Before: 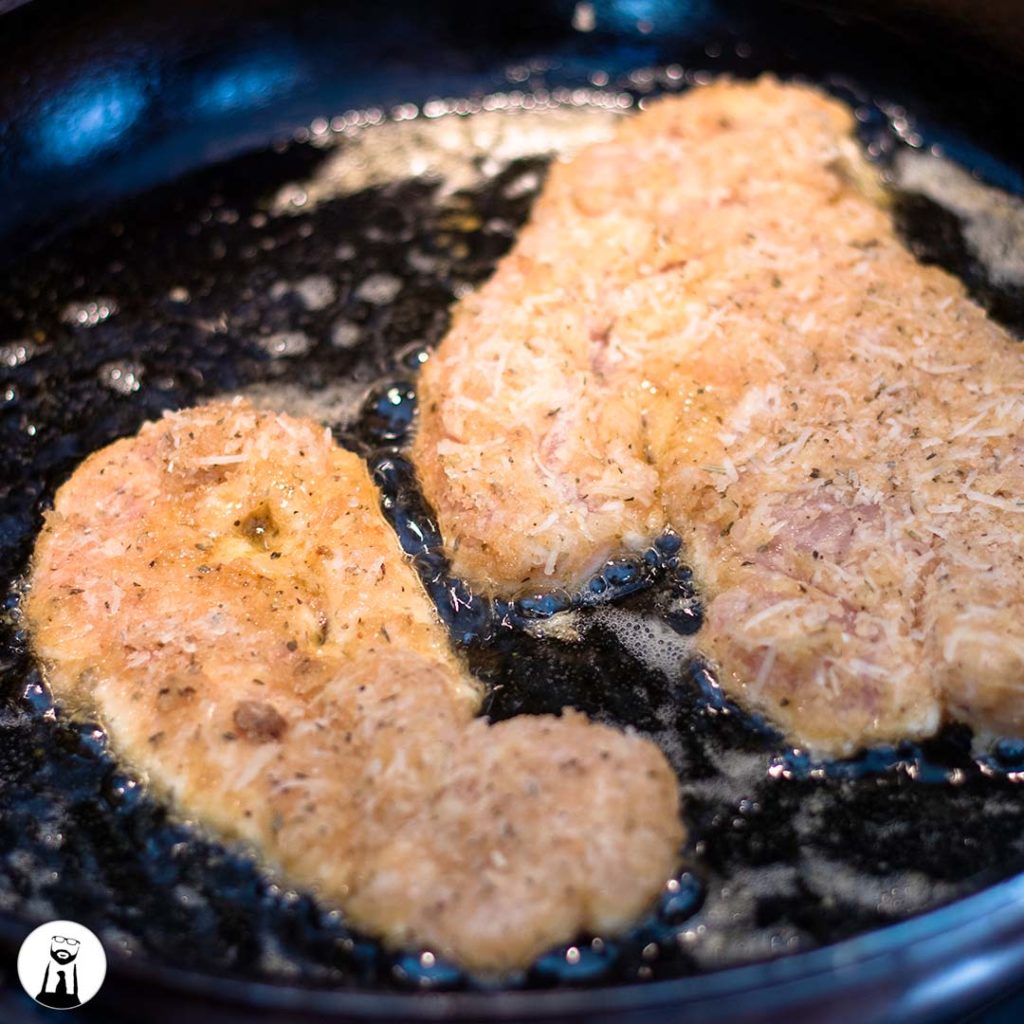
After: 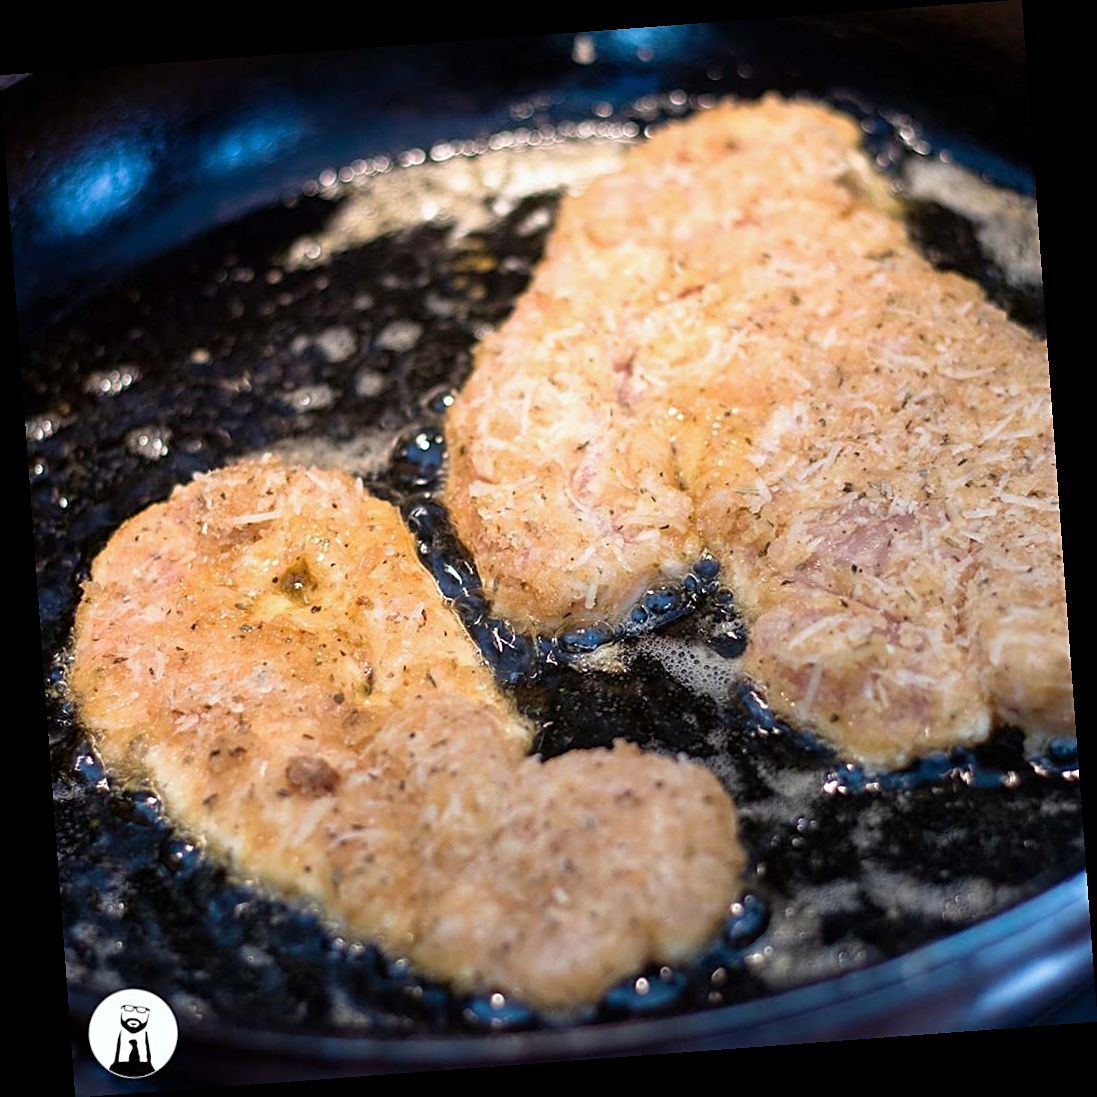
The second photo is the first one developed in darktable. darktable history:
rotate and perspective: rotation -4.25°, automatic cropping off
white balance: red 0.978, blue 0.999
sharpen: on, module defaults
